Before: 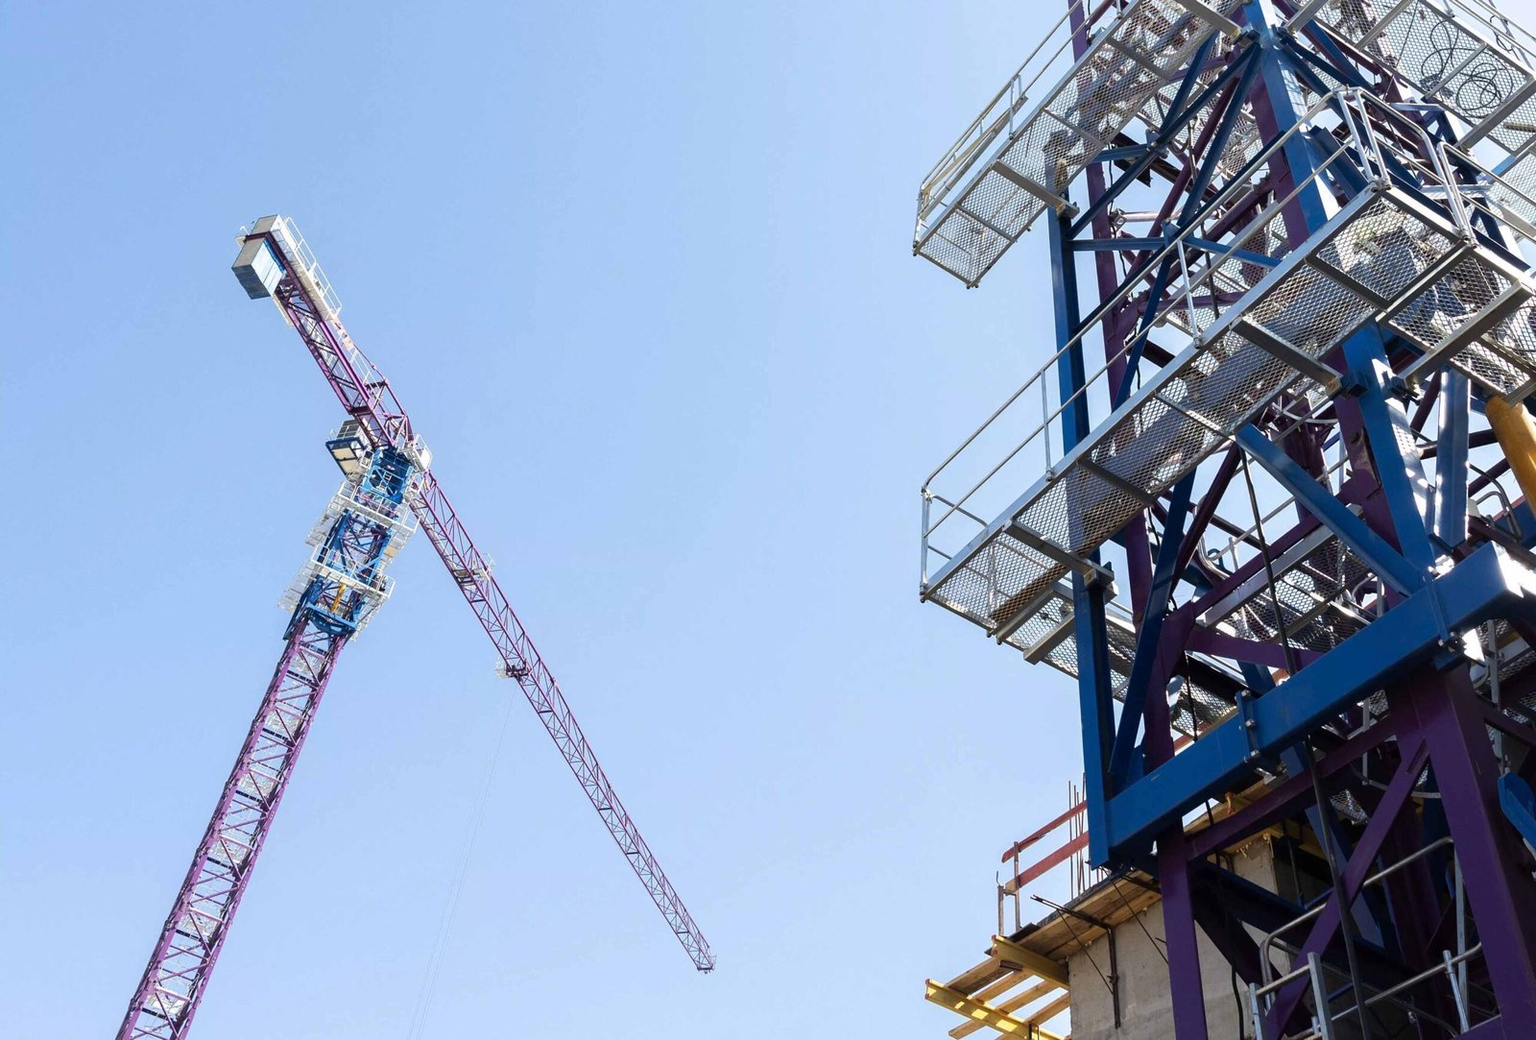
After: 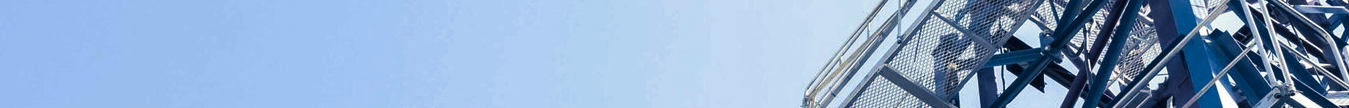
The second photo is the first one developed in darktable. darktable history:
crop and rotate: left 9.644%, top 9.491%, right 6.021%, bottom 80.509%
split-toning: shadows › hue 226.8°, shadows › saturation 0.84
